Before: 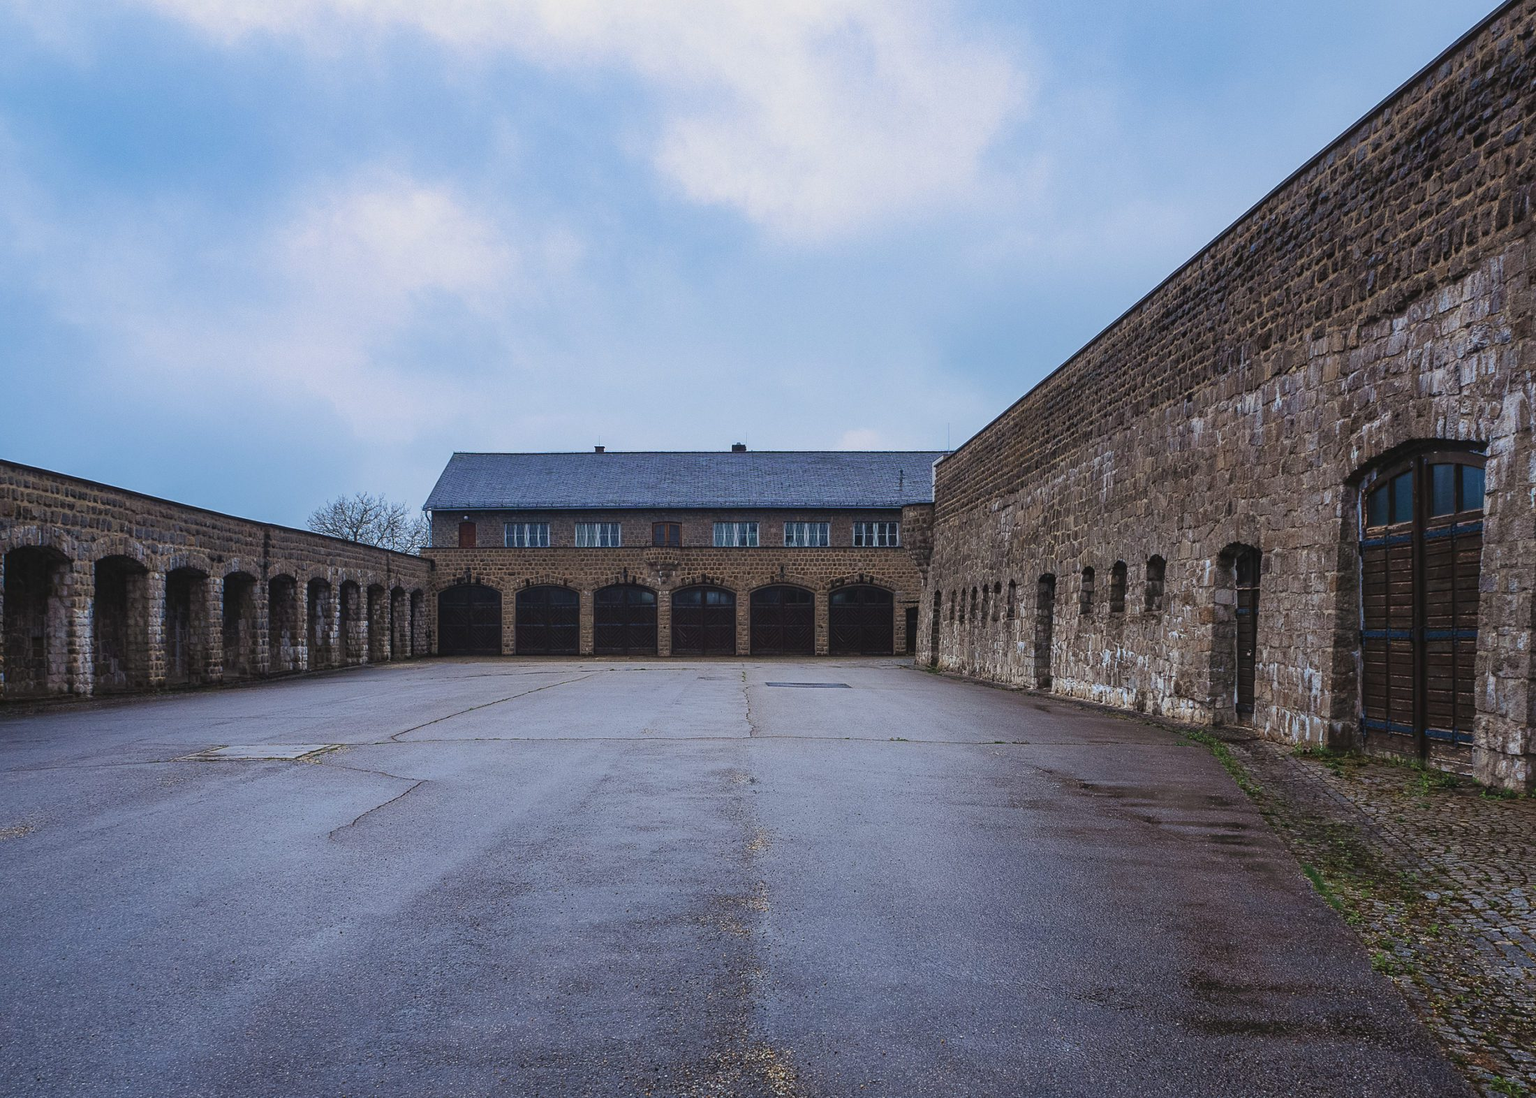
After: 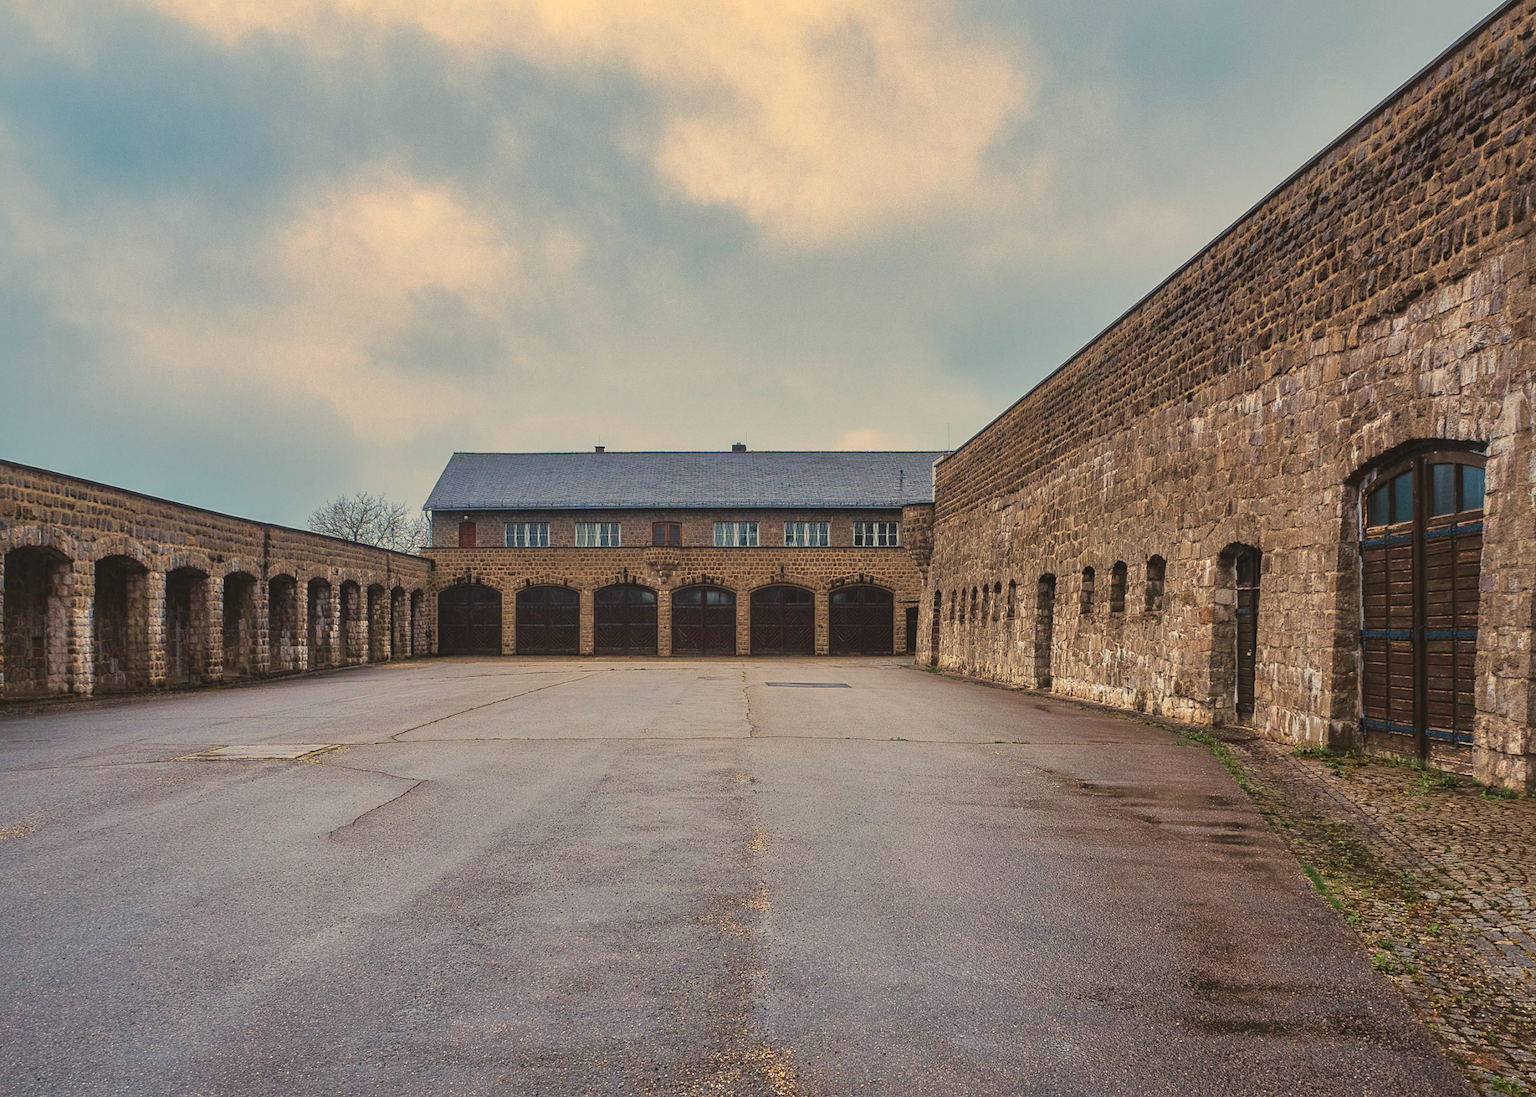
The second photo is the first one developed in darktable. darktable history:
white balance: red 1.138, green 0.996, blue 0.812
color correction: highlights b* 3
shadows and highlights: on, module defaults
tone equalizer: -8 EV 0.001 EV, -7 EV -0.004 EV, -6 EV 0.009 EV, -5 EV 0.032 EV, -4 EV 0.276 EV, -3 EV 0.644 EV, -2 EV 0.584 EV, -1 EV 0.187 EV, +0 EV 0.024 EV
